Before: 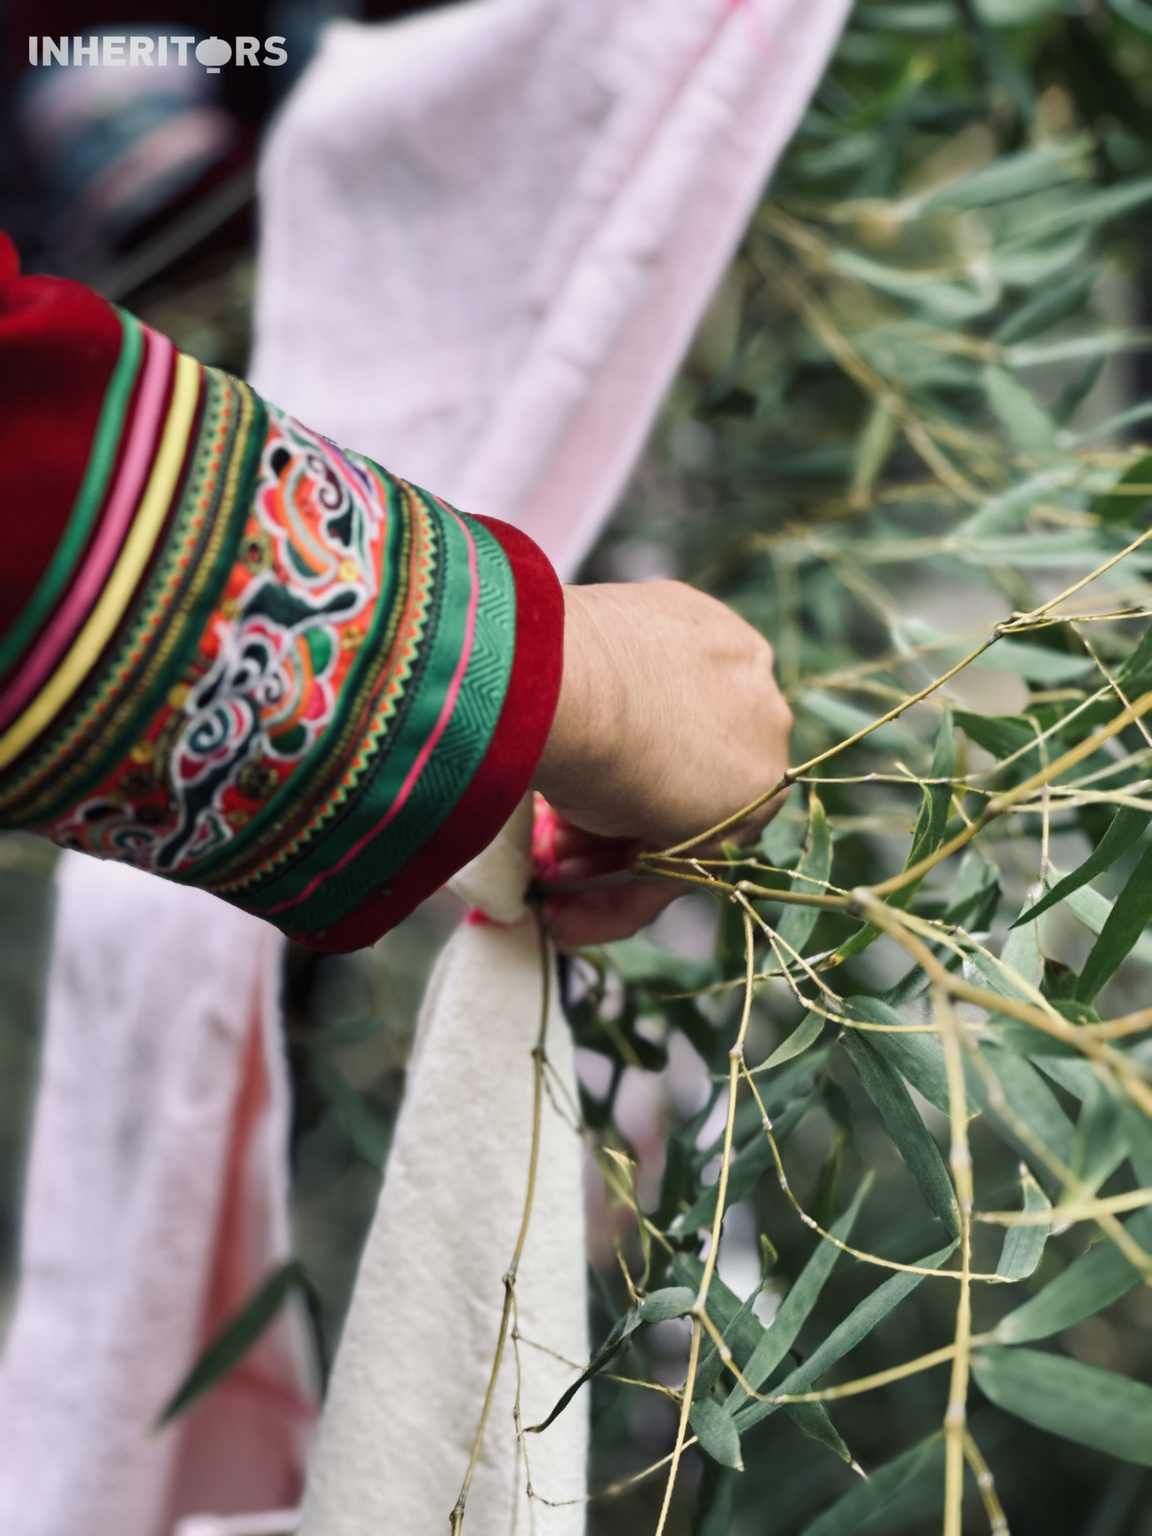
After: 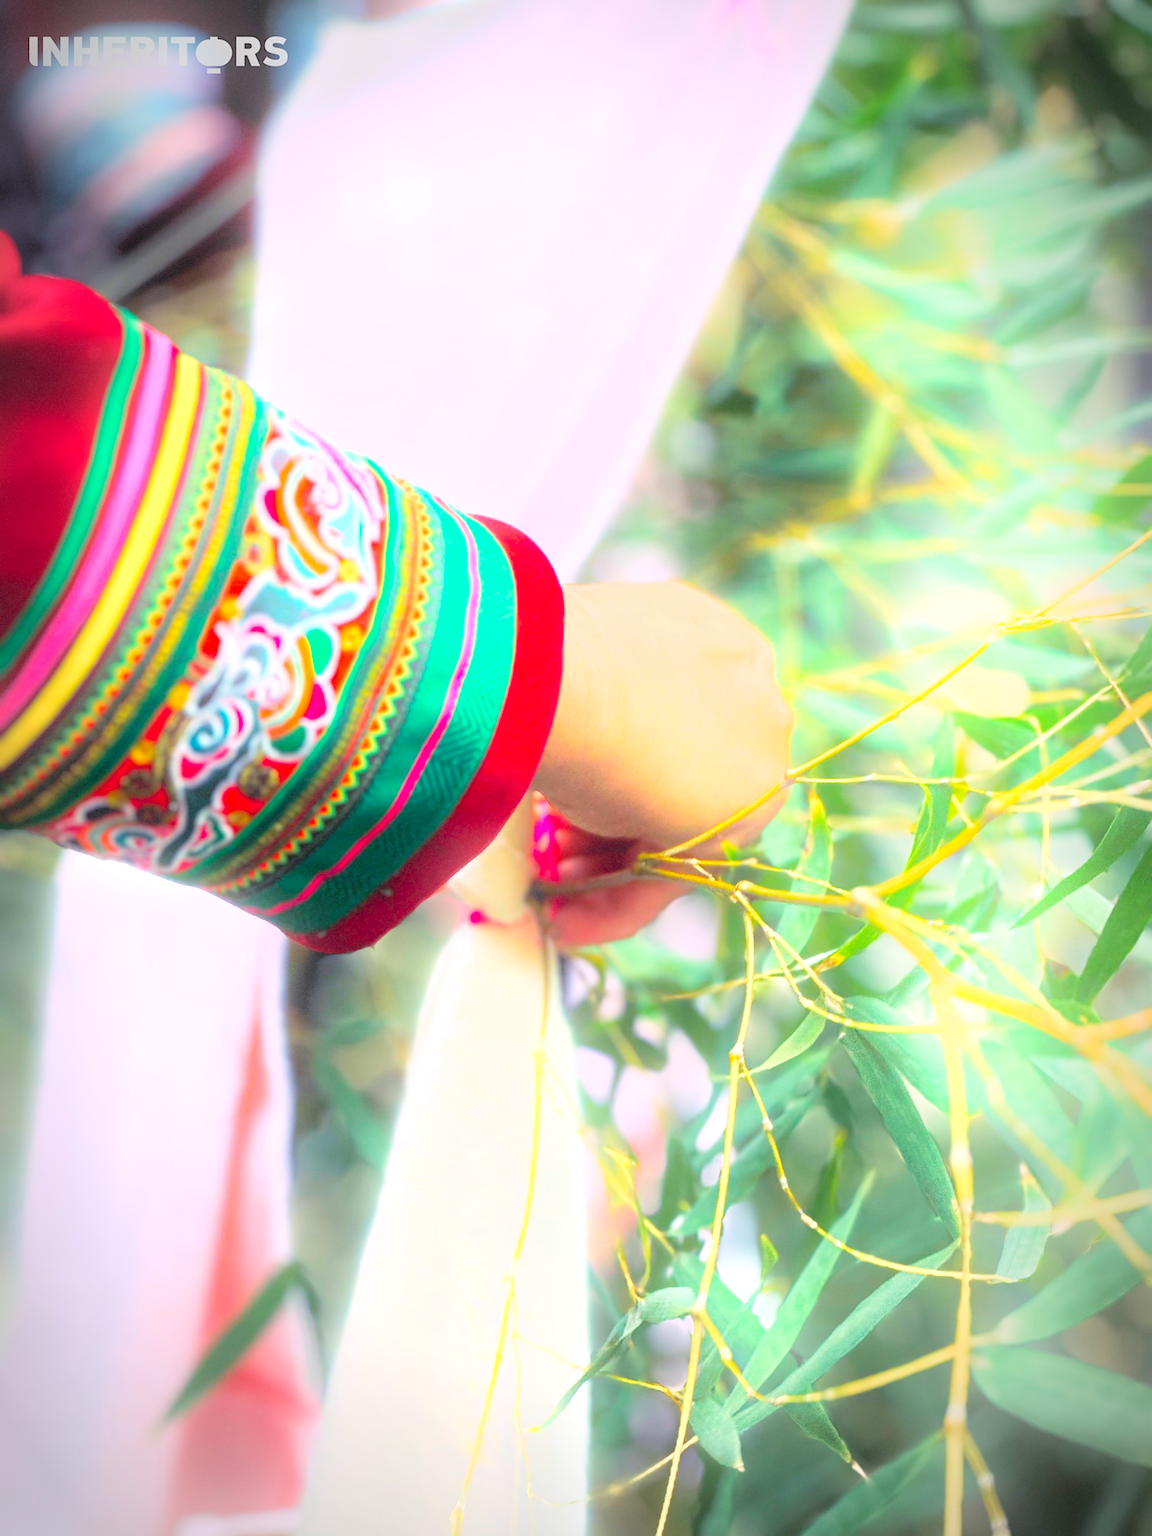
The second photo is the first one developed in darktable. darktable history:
sharpen: radius 2.529, amount 0.323
exposure: black level correction 0, exposure 0.9 EV, compensate highlight preservation false
contrast brightness saturation: contrast -0.1, brightness 0.05, saturation 0.08
bloom: on, module defaults
levels: levels [0.072, 0.414, 0.976]
vignetting: automatic ratio true
local contrast: highlights 100%, shadows 100%, detail 120%, midtone range 0.2
color balance rgb: perceptual saturation grading › global saturation 25%, global vibrance 20%
